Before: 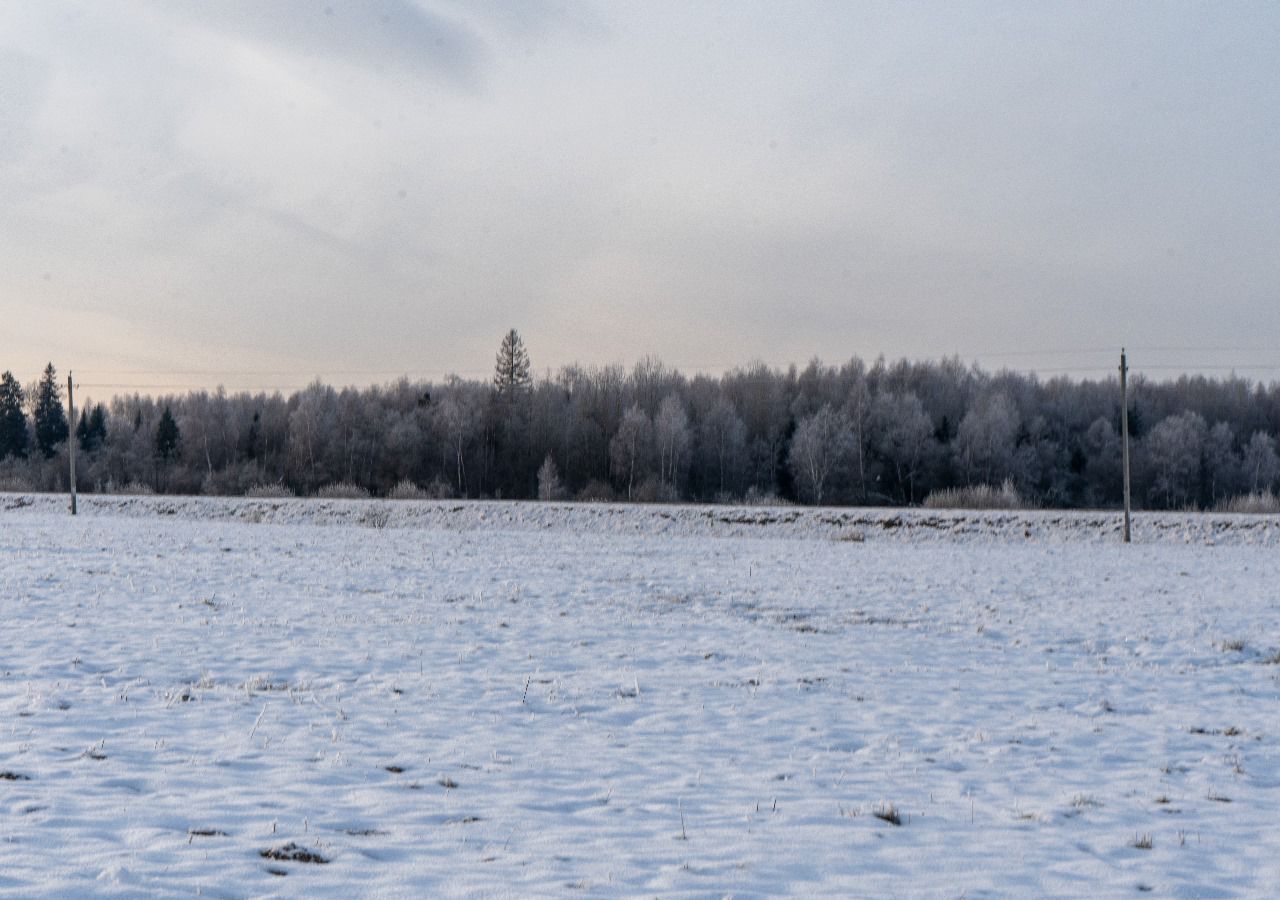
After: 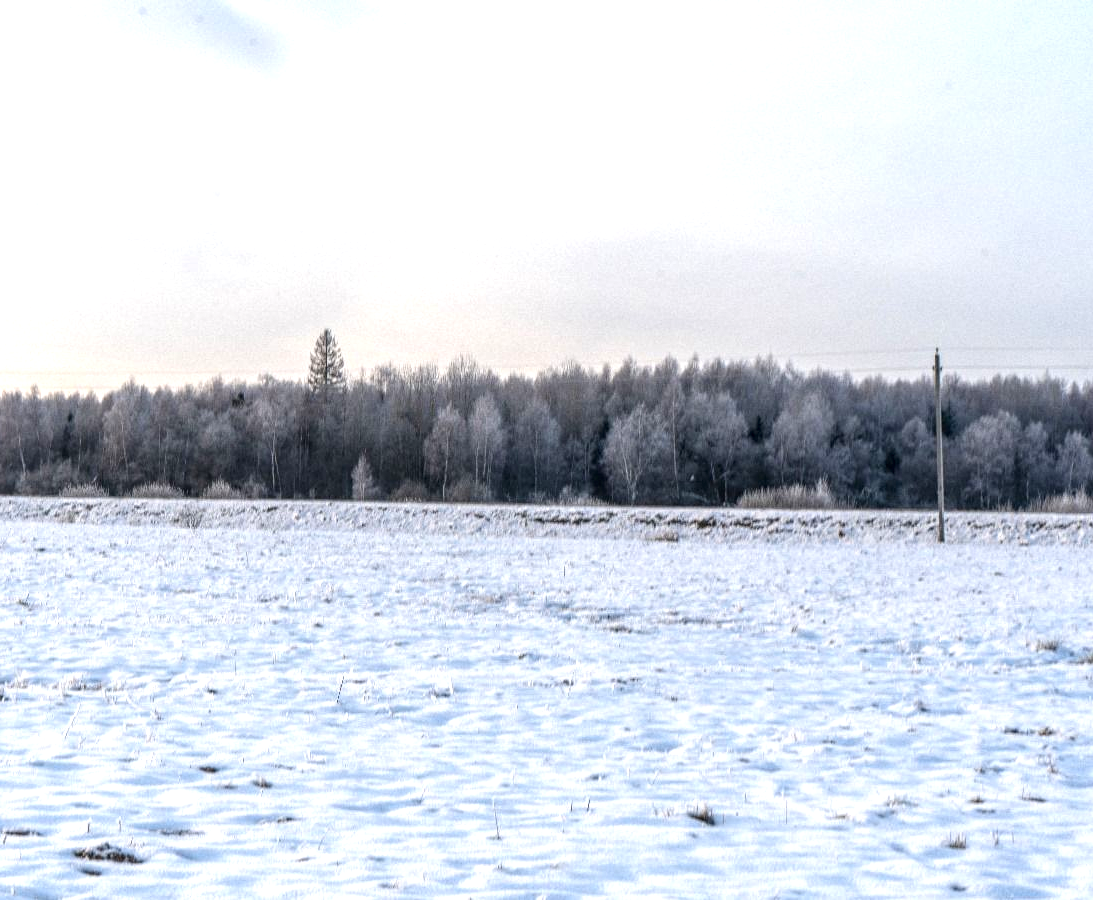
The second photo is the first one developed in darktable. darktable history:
local contrast: on, module defaults
crop and rotate: left 14.584%
exposure: black level correction 0, exposure 0.95 EV, compensate exposure bias true, compensate highlight preservation false
